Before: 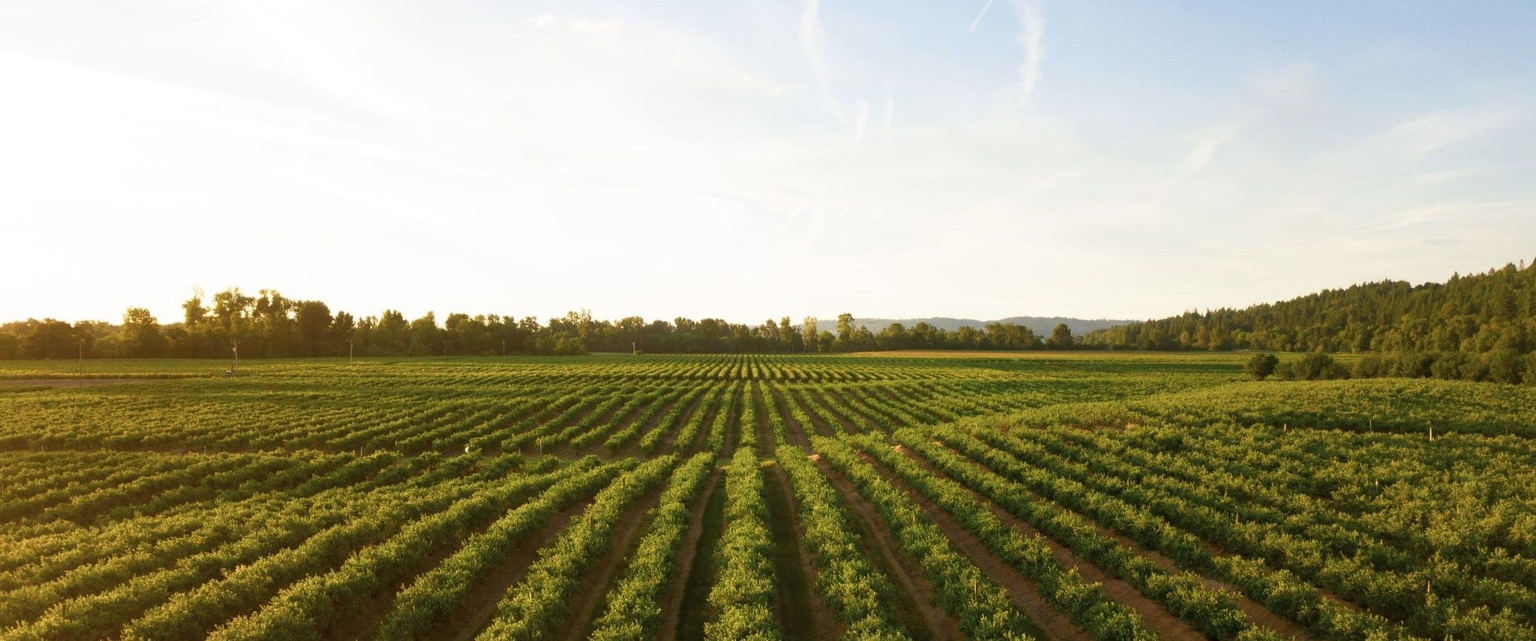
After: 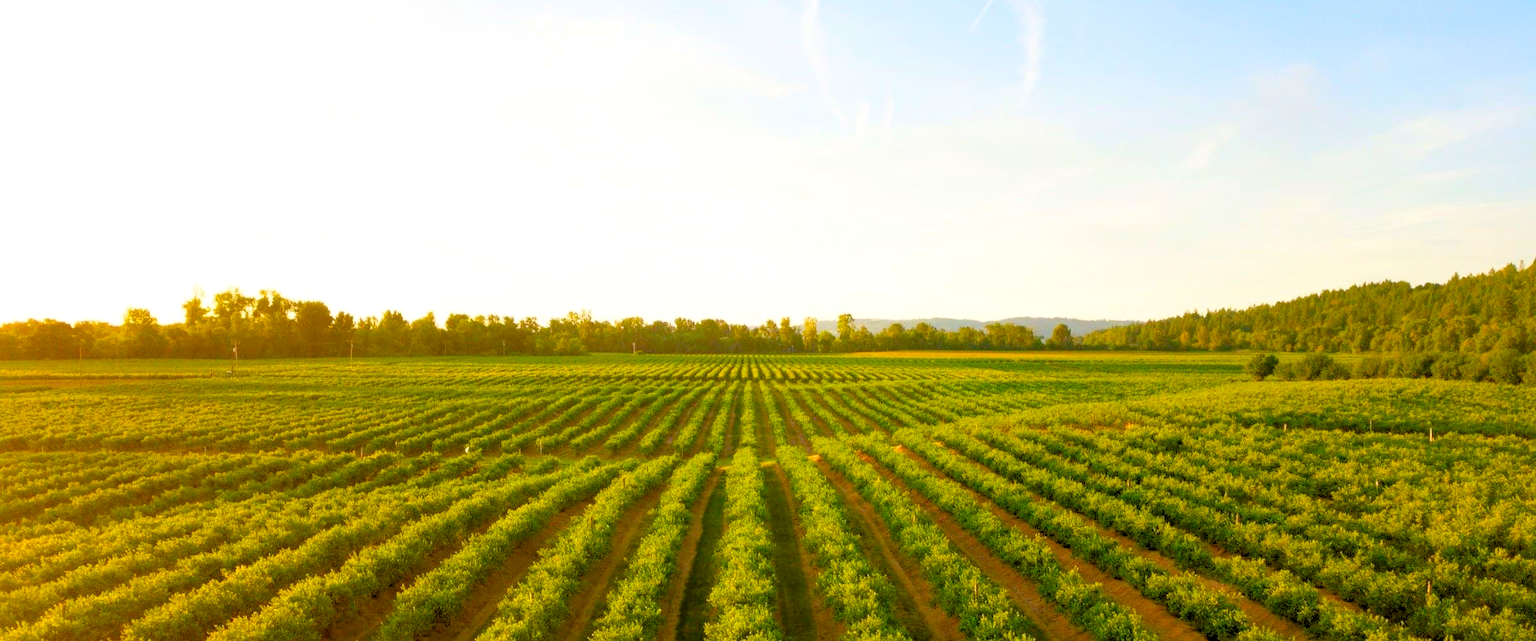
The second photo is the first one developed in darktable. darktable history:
levels: levels [0.072, 0.414, 0.976]
color balance rgb: linear chroma grading › global chroma 15%, perceptual saturation grading › global saturation 30%
